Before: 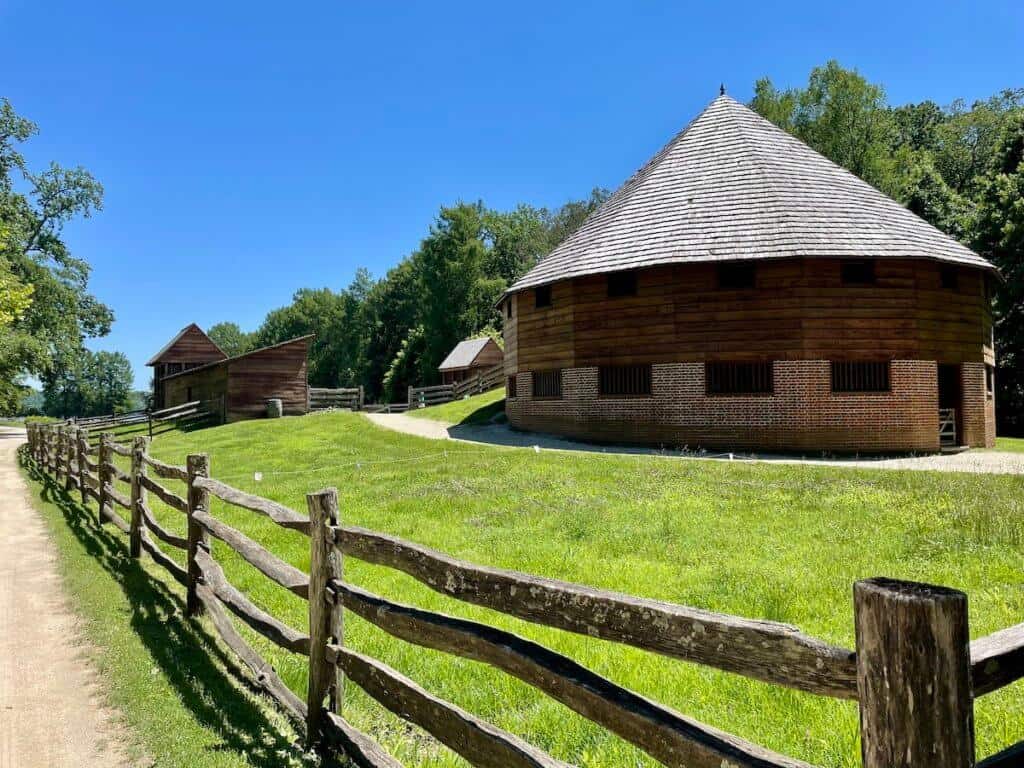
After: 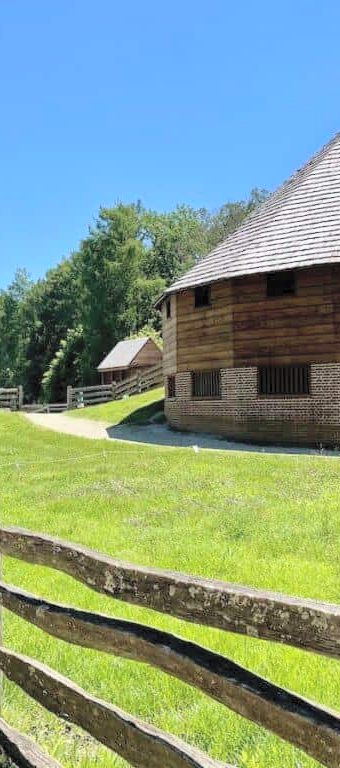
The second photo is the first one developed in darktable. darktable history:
crop: left 33.36%, right 33.36%
fill light: on, module defaults
contrast brightness saturation: brightness 0.28
